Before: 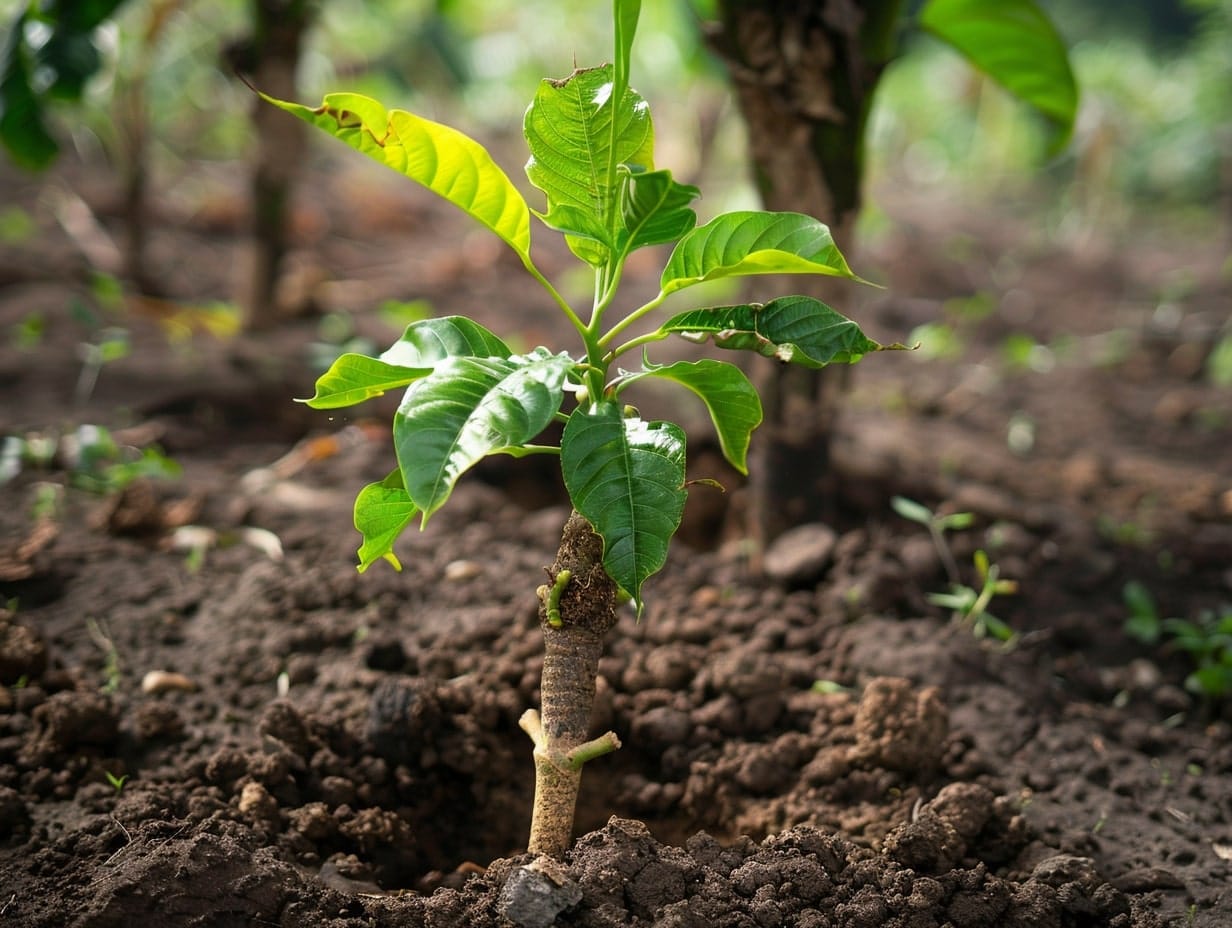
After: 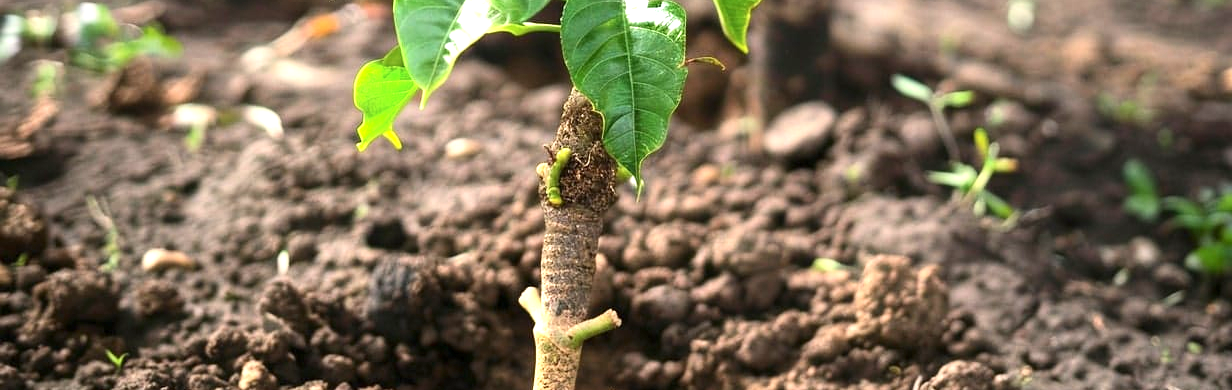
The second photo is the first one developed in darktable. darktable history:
crop: top 45.551%, bottom 12.262%
contrast brightness saturation: contrast 0.15, brightness 0.05
exposure: exposure 1.2 EV, compensate highlight preservation false
